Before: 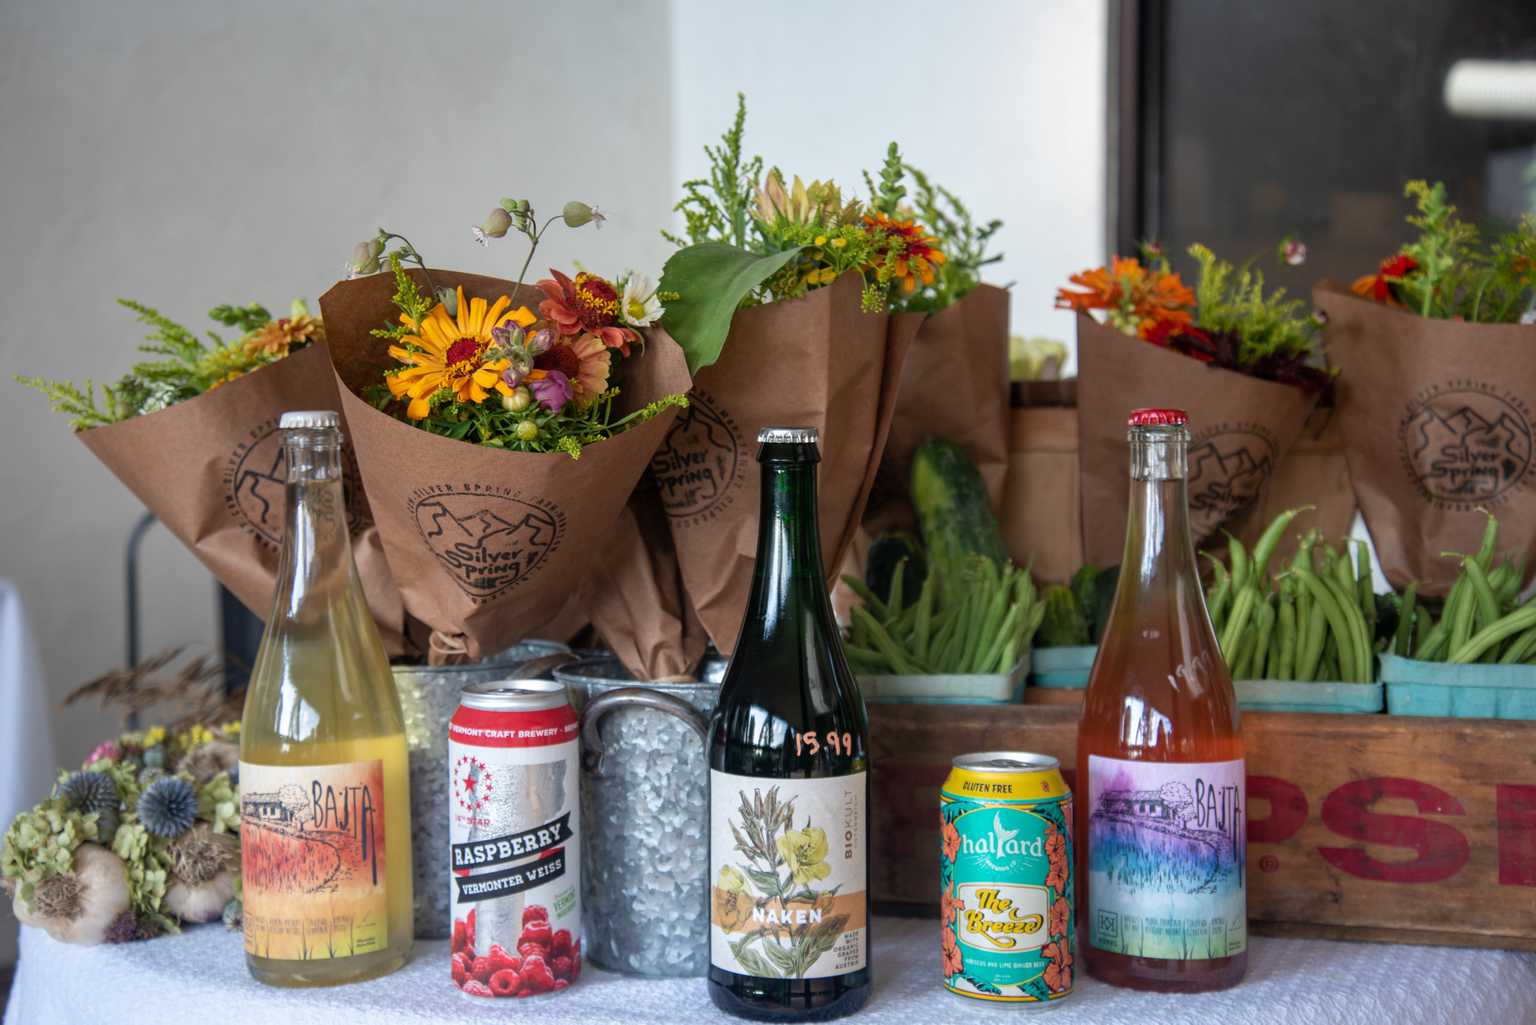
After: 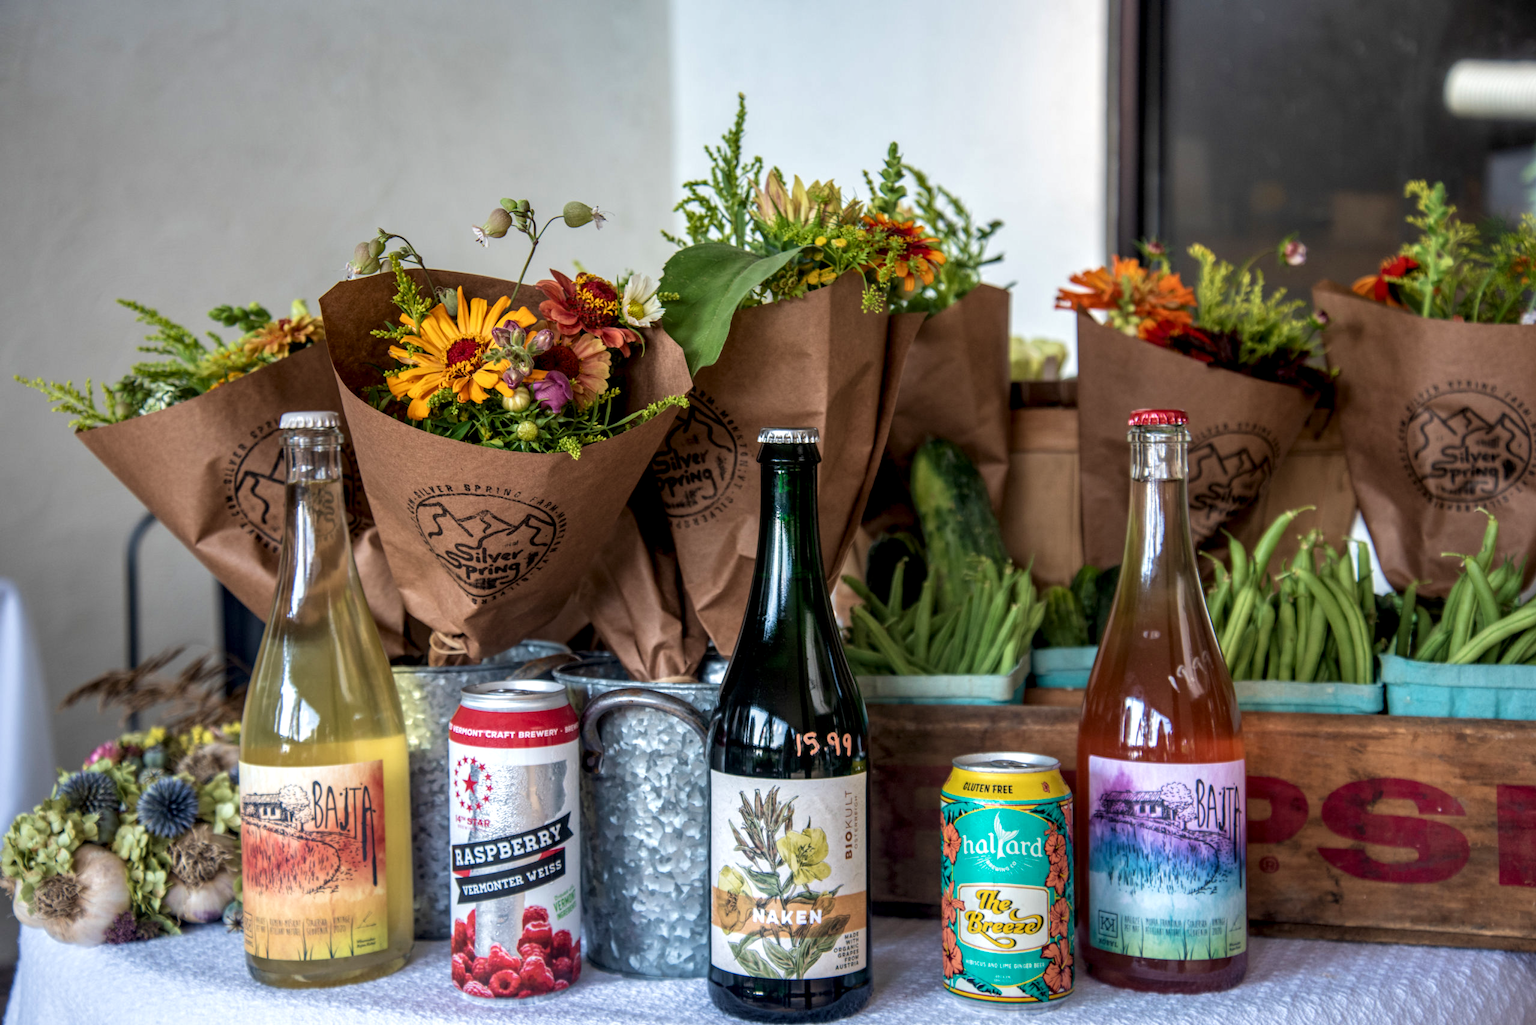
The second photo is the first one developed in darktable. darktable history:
local contrast: detail 150%
velvia: on, module defaults
